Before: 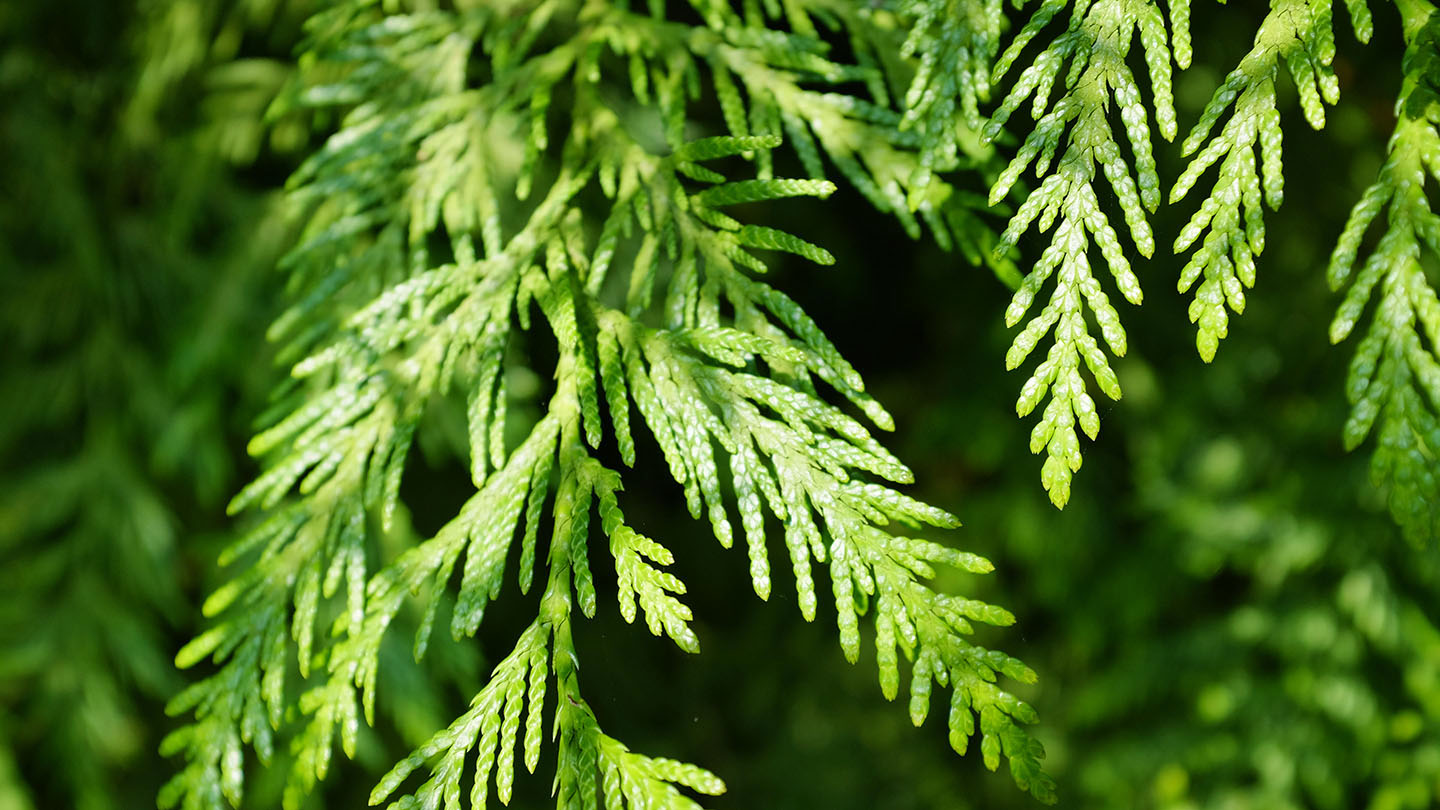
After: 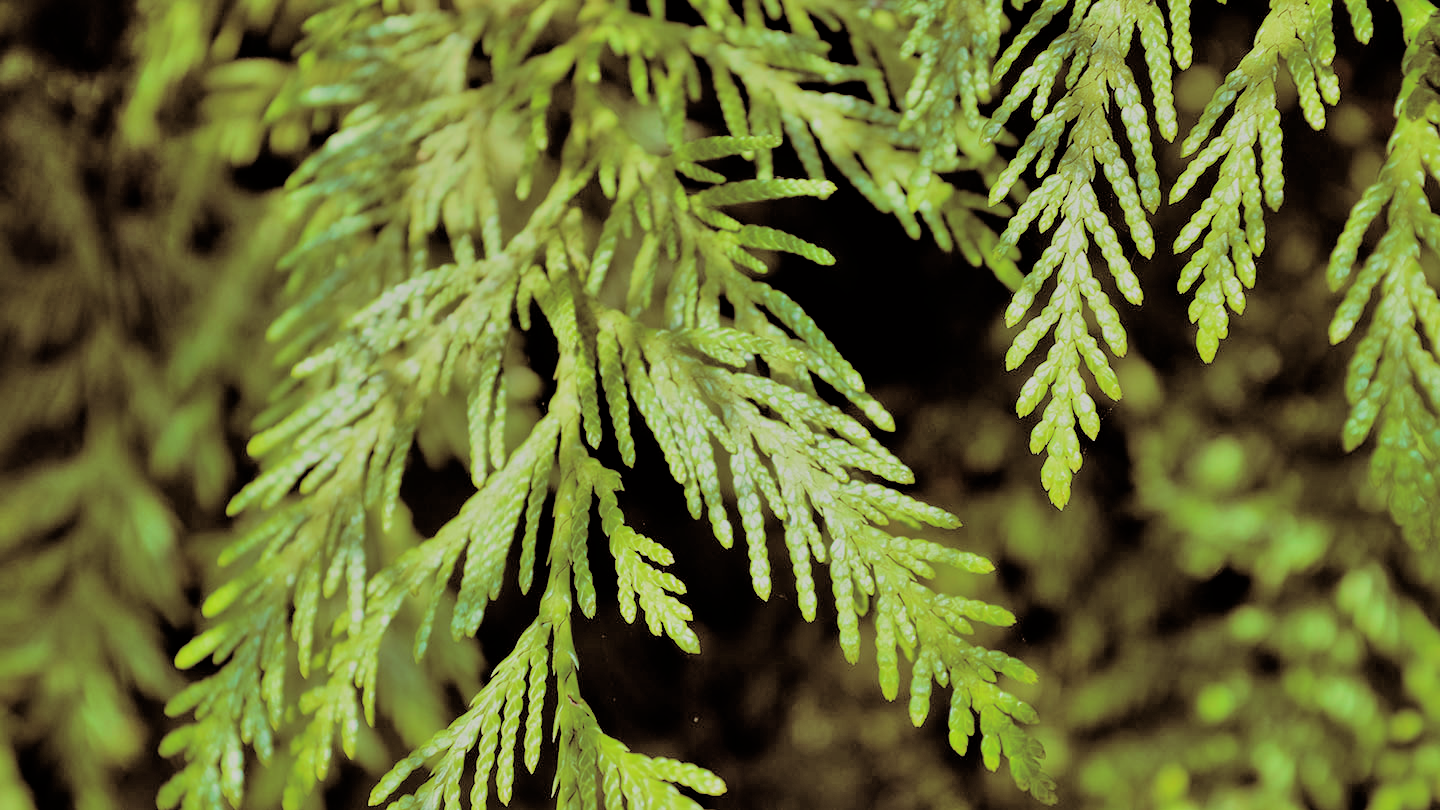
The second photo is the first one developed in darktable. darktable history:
shadows and highlights: white point adjustment 0.1, highlights -70, soften with gaussian
split-toning: on, module defaults
tone equalizer: -7 EV 0.15 EV, -6 EV 0.6 EV, -5 EV 1.15 EV, -4 EV 1.33 EV, -3 EV 1.15 EV, -2 EV 0.6 EV, -1 EV 0.15 EV, mask exposure compensation -0.5 EV
filmic rgb: black relative exposure -6.15 EV, white relative exposure 6.96 EV, hardness 2.23, color science v6 (2022)
